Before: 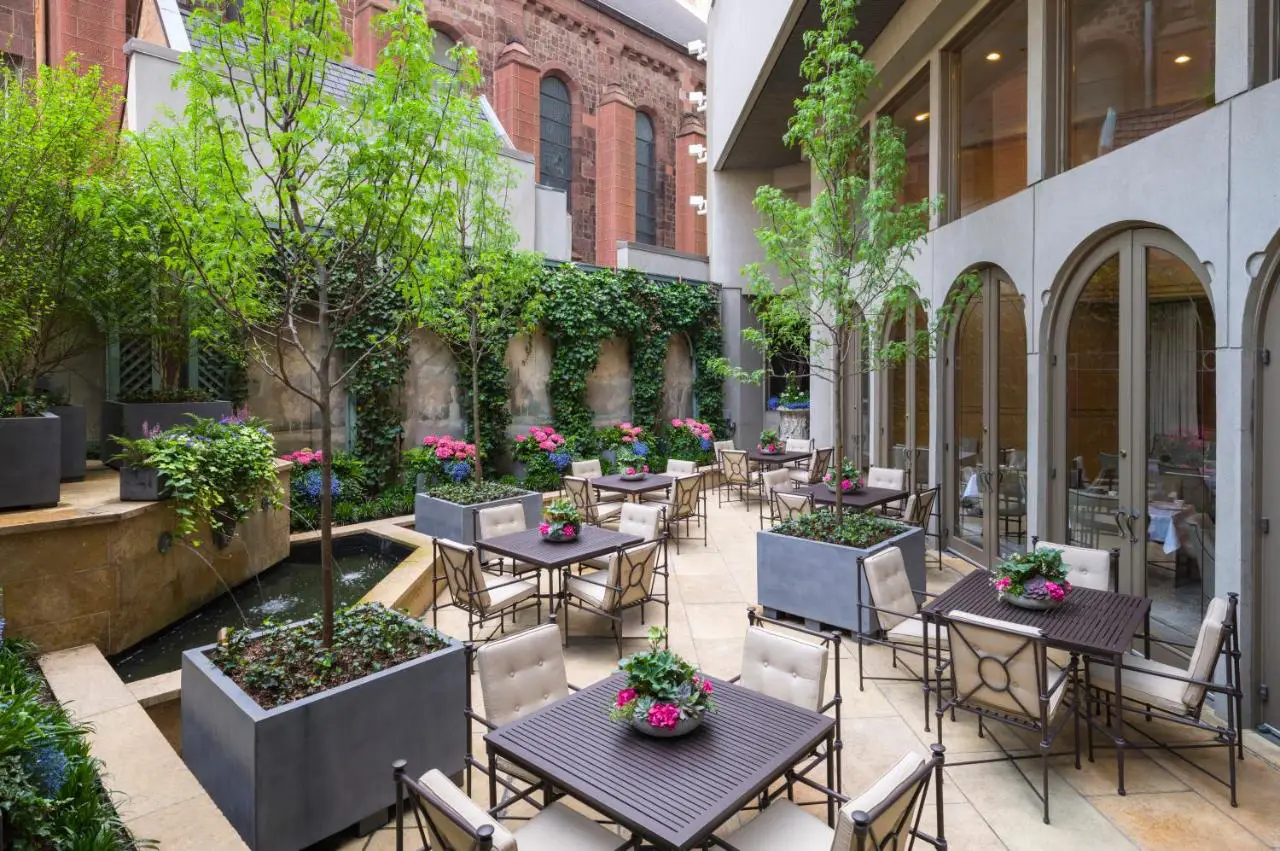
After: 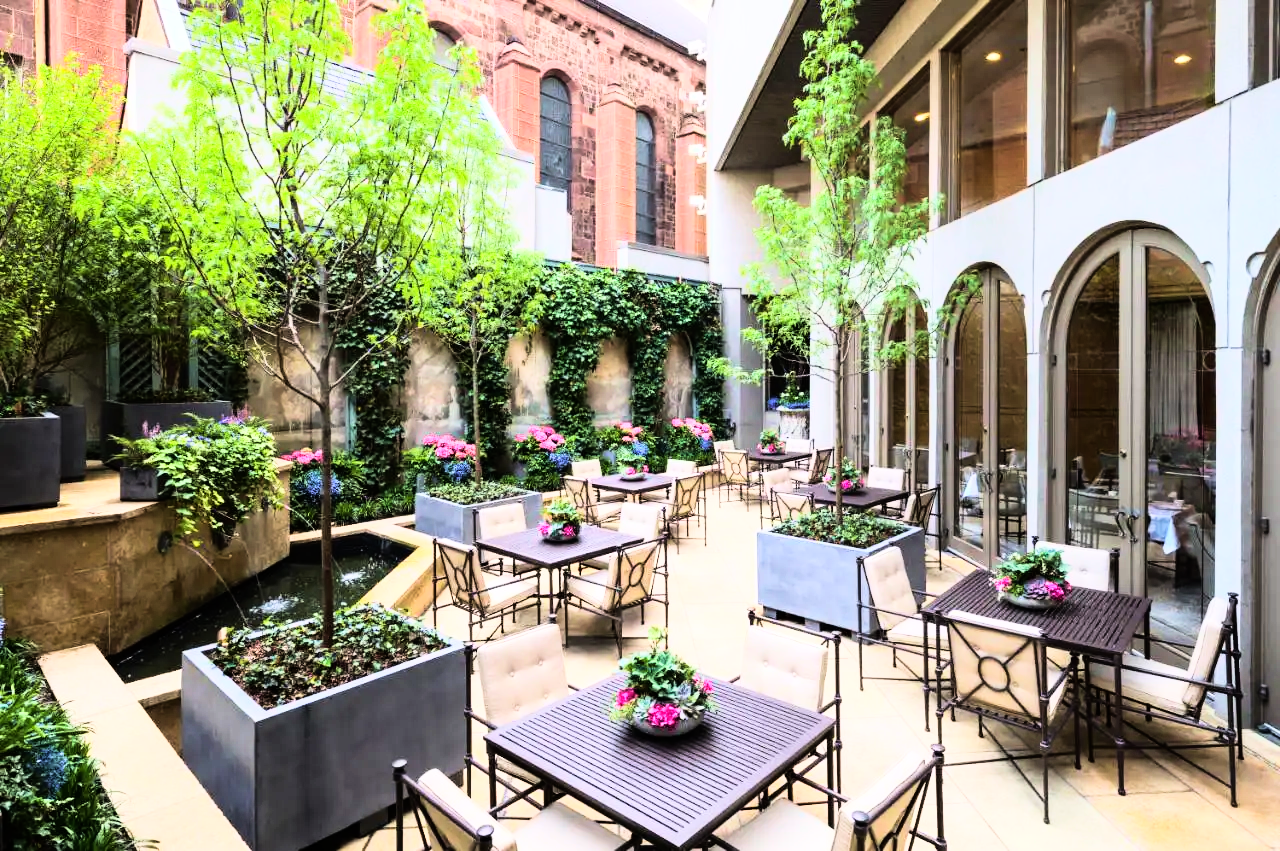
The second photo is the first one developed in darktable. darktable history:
white balance: emerald 1
rgb curve: curves: ch0 [(0, 0) (0.21, 0.15) (0.24, 0.21) (0.5, 0.75) (0.75, 0.96) (0.89, 0.99) (1, 1)]; ch1 [(0, 0.02) (0.21, 0.13) (0.25, 0.2) (0.5, 0.67) (0.75, 0.9) (0.89, 0.97) (1, 1)]; ch2 [(0, 0.02) (0.21, 0.13) (0.25, 0.2) (0.5, 0.67) (0.75, 0.9) (0.89, 0.97) (1, 1)], compensate middle gray true
velvia: on, module defaults
